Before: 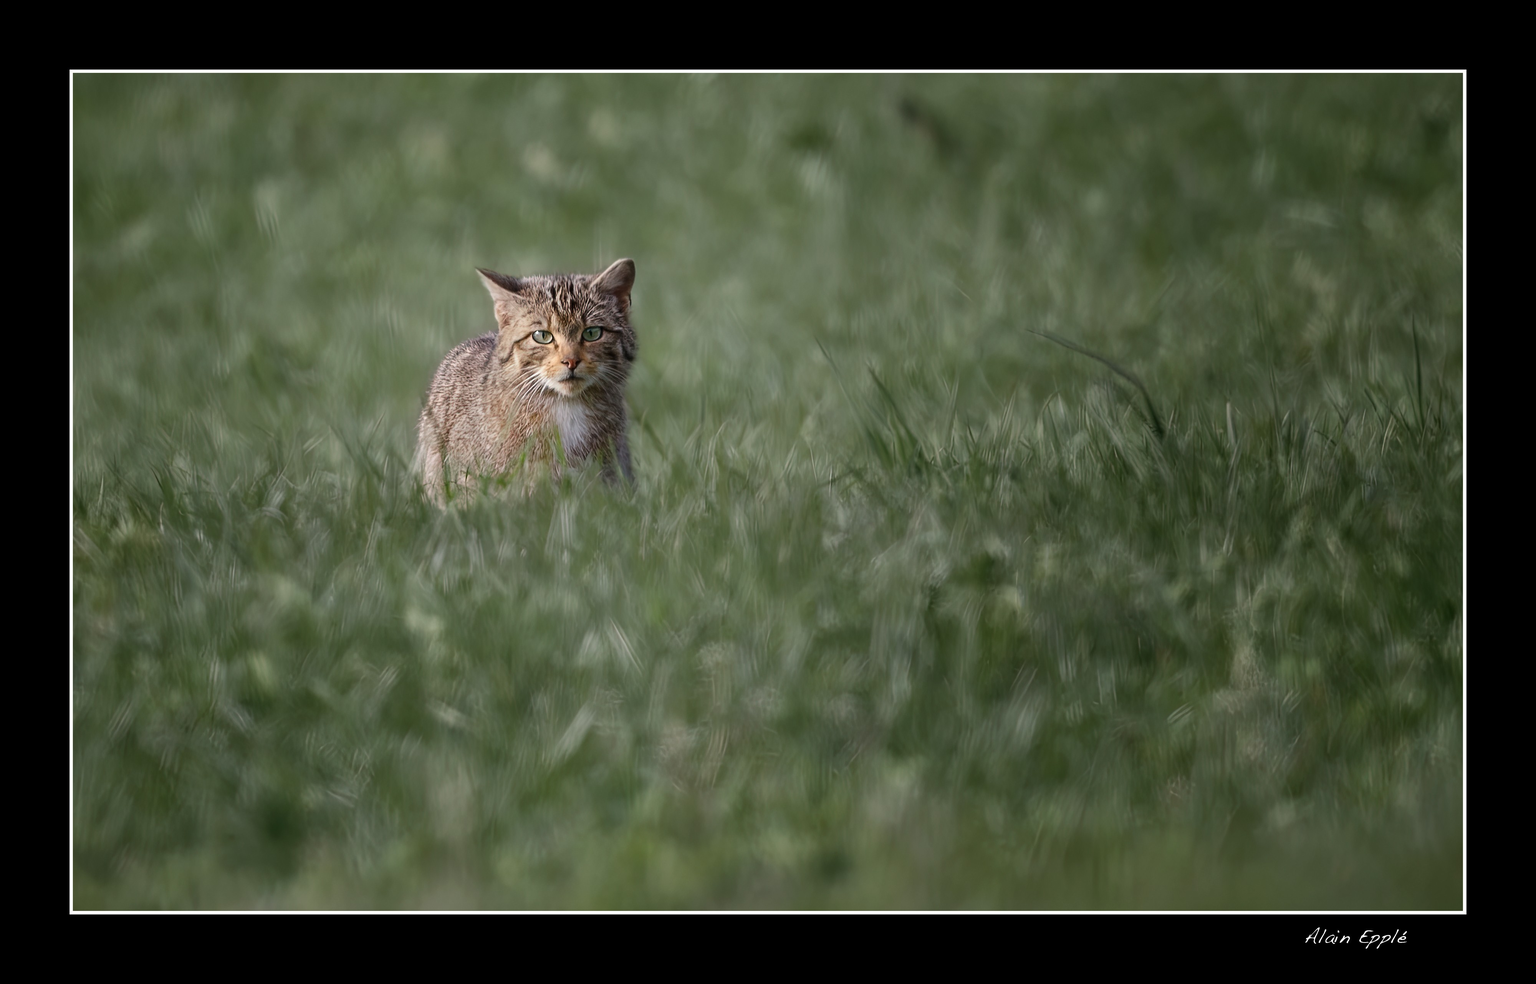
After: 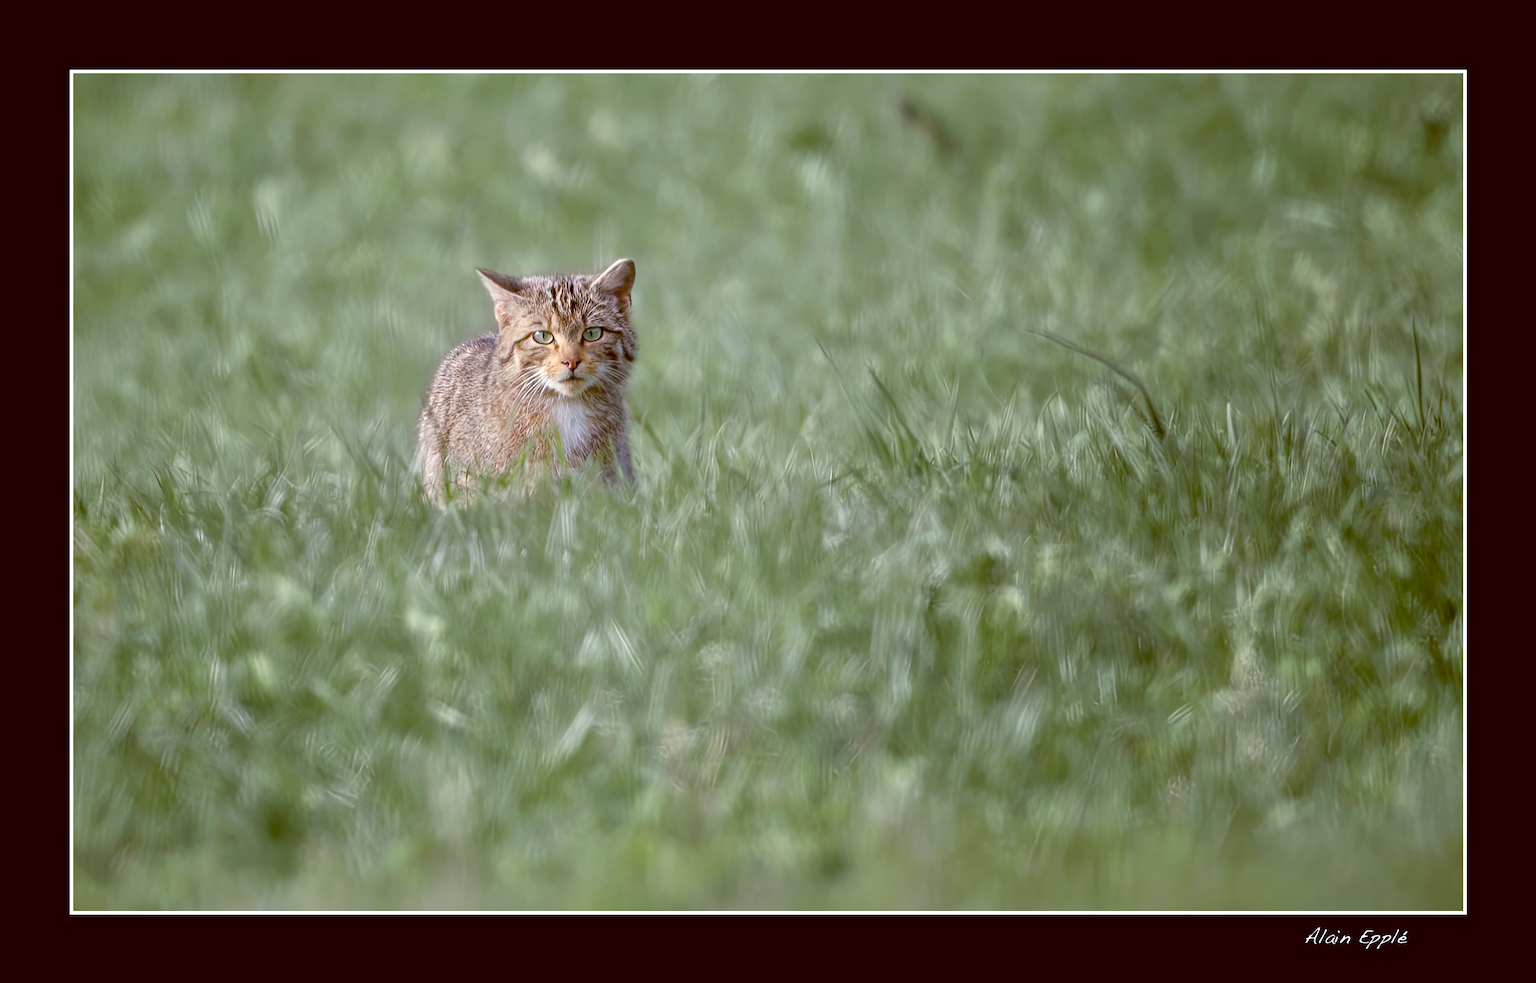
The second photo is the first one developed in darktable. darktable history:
color balance: lift [1, 1.015, 1.004, 0.985], gamma [1, 0.958, 0.971, 1.042], gain [1, 0.956, 0.977, 1.044]
white balance: emerald 1
tone equalizer: -7 EV 0.15 EV, -6 EV 0.6 EV, -5 EV 1.15 EV, -4 EV 1.33 EV, -3 EV 1.15 EV, -2 EV 0.6 EV, -1 EV 0.15 EV, mask exposure compensation -0.5 EV
